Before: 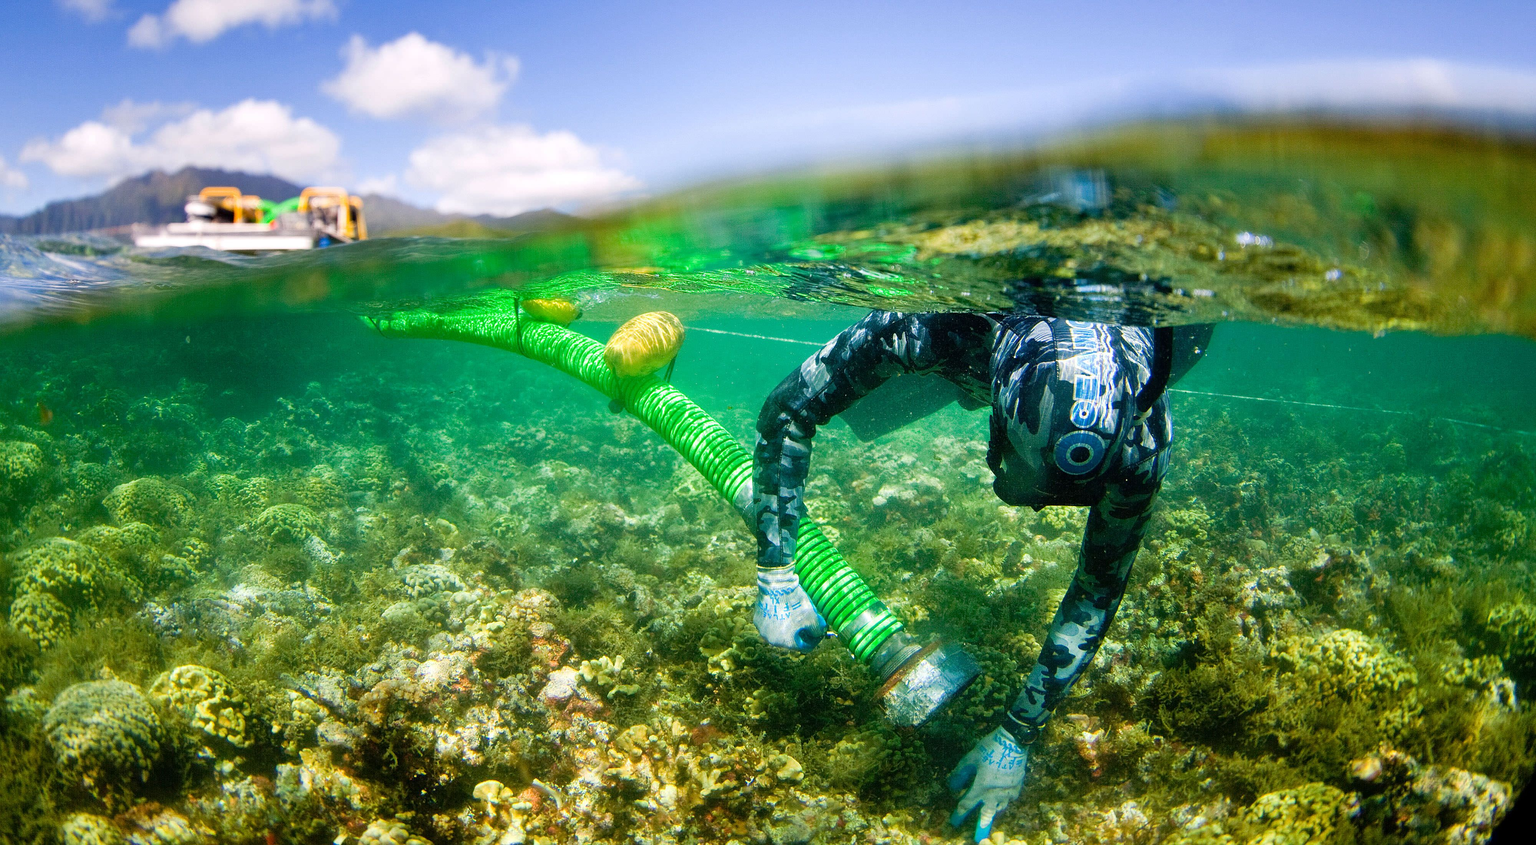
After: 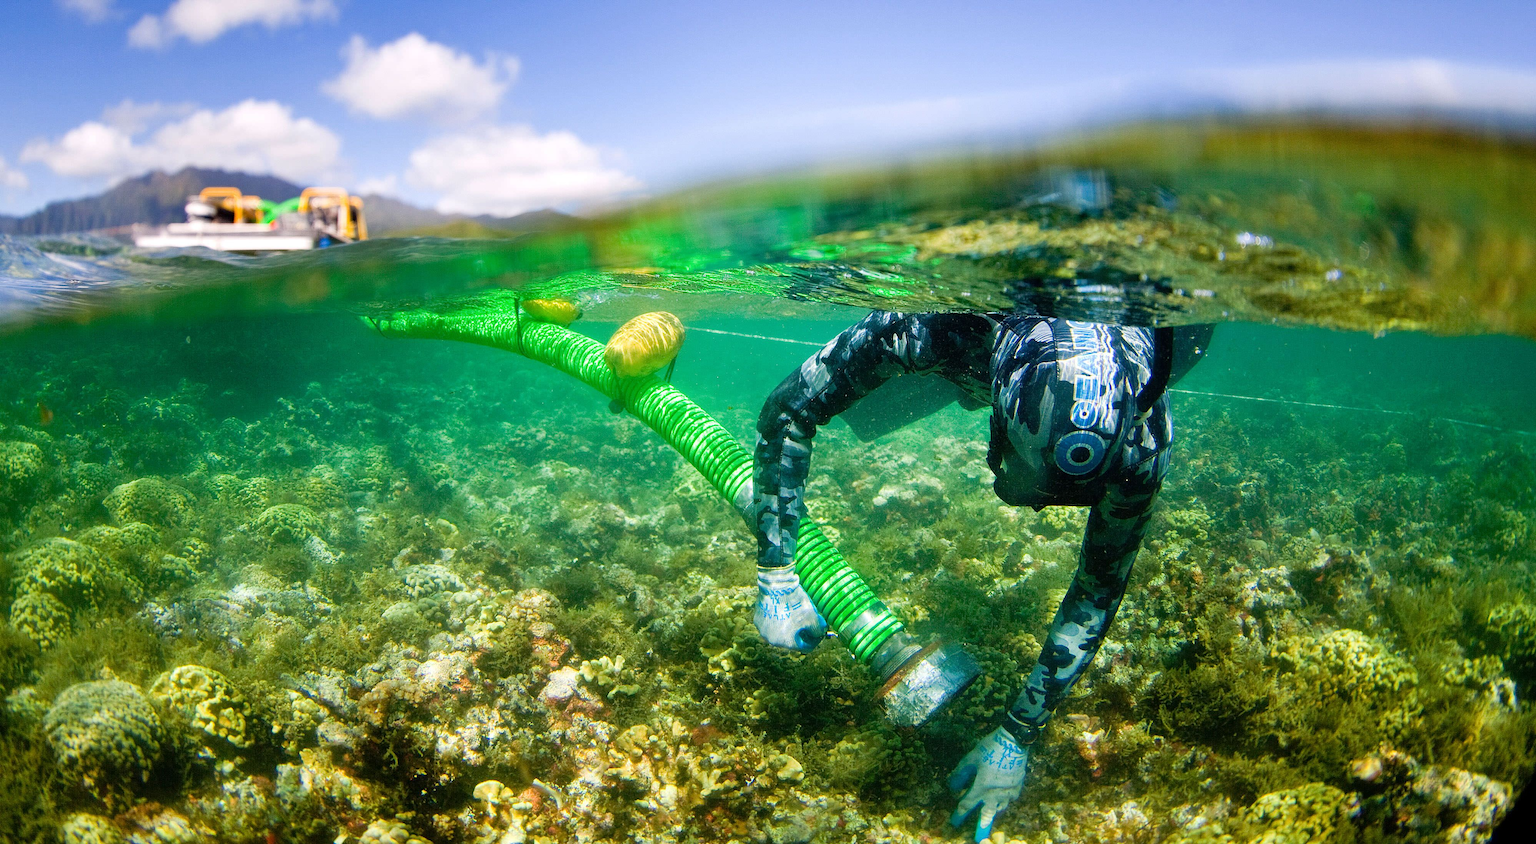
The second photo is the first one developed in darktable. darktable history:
color calibration: illuminant same as pipeline (D50), adaptation XYZ, x 0.346, y 0.358, temperature 5012.27 K
